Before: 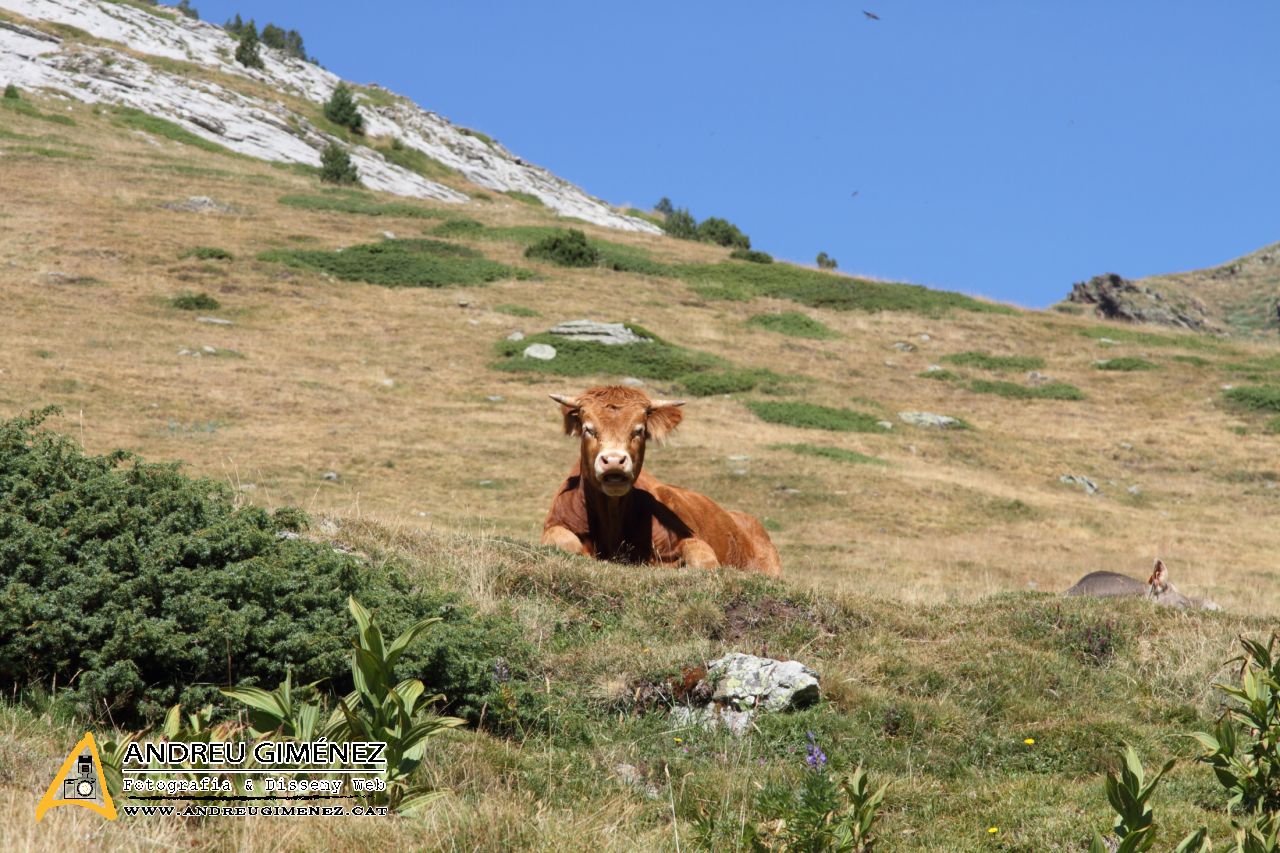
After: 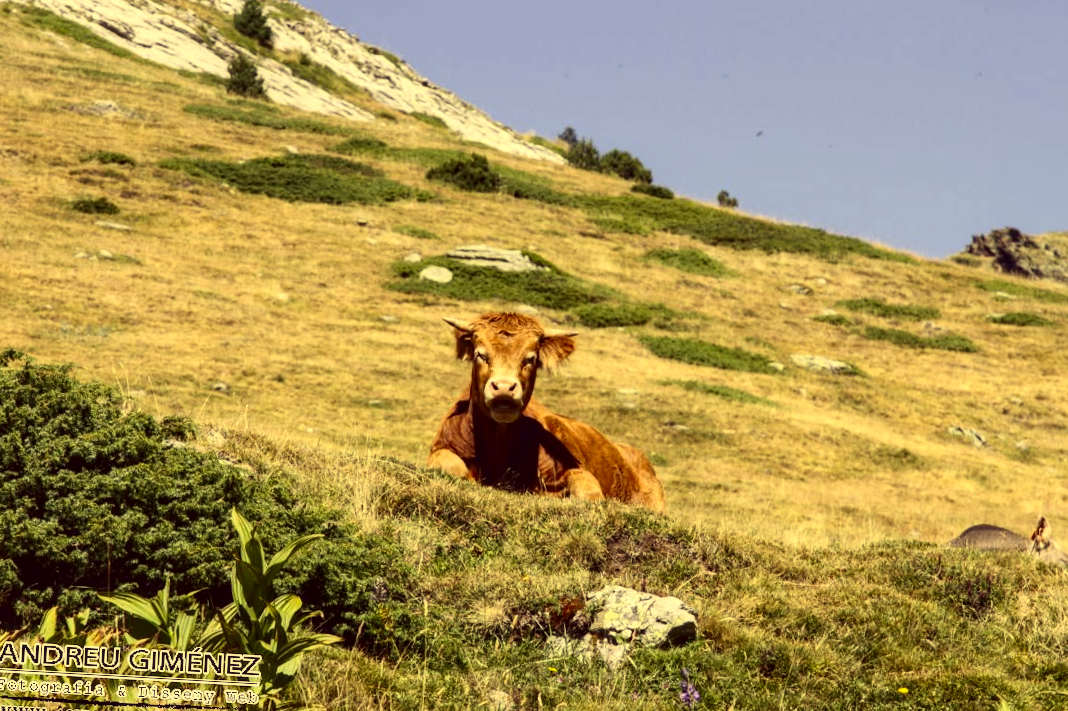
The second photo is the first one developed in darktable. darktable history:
color correction: highlights a* -0.622, highlights b* 39.73, shadows a* 9.79, shadows b* -0.879
local contrast: on, module defaults
crop and rotate: angle -3.16°, left 5.094%, top 5.158%, right 4.666%, bottom 4.653%
contrast brightness saturation: contrast 0.271
